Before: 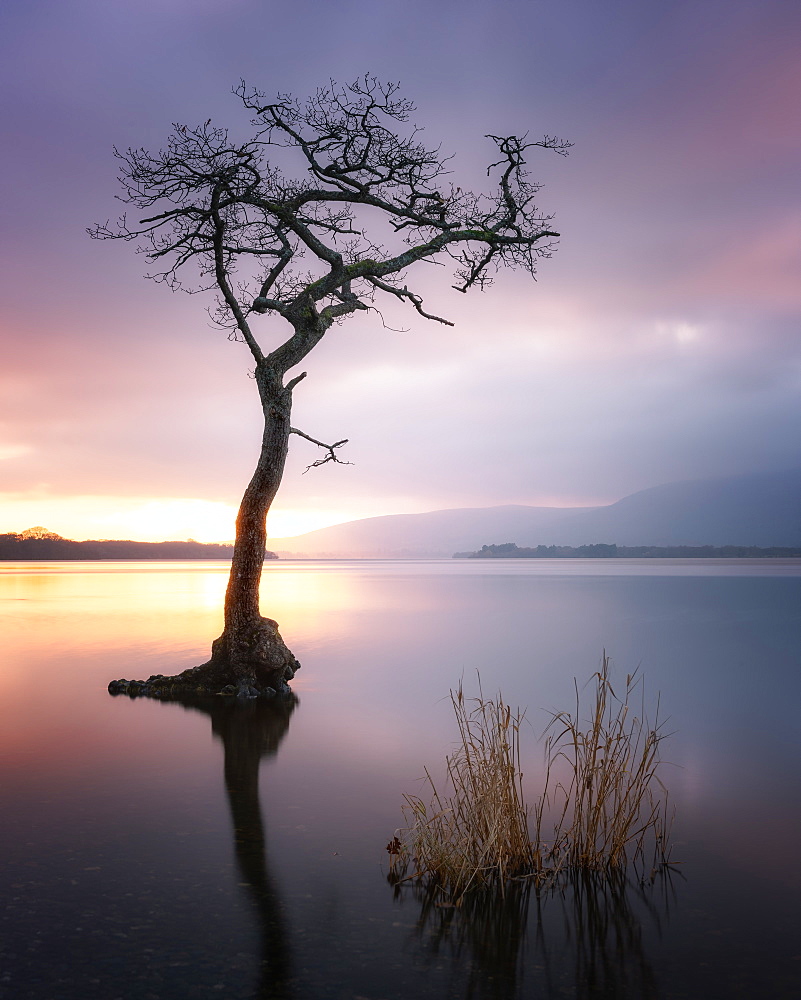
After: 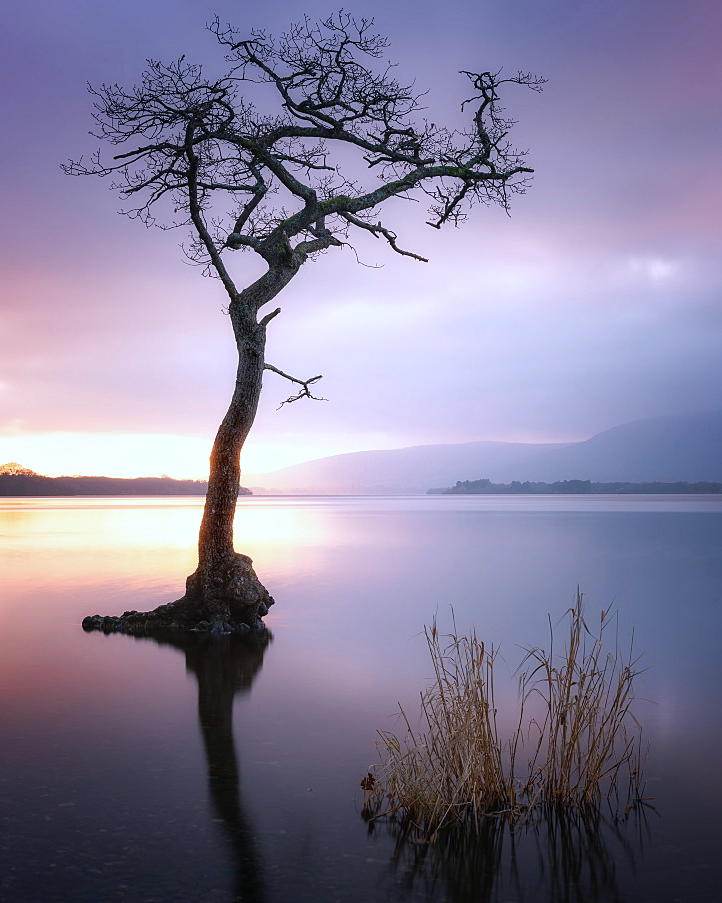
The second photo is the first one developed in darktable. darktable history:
contrast brightness saturation: saturation -0.062
tone equalizer: mask exposure compensation -0.513 EV
crop: left 3.354%, top 6.477%, right 6.408%, bottom 3.194%
color calibration: illuminant as shot in camera, x 0.37, y 0.382, temperature 4318.11 K
